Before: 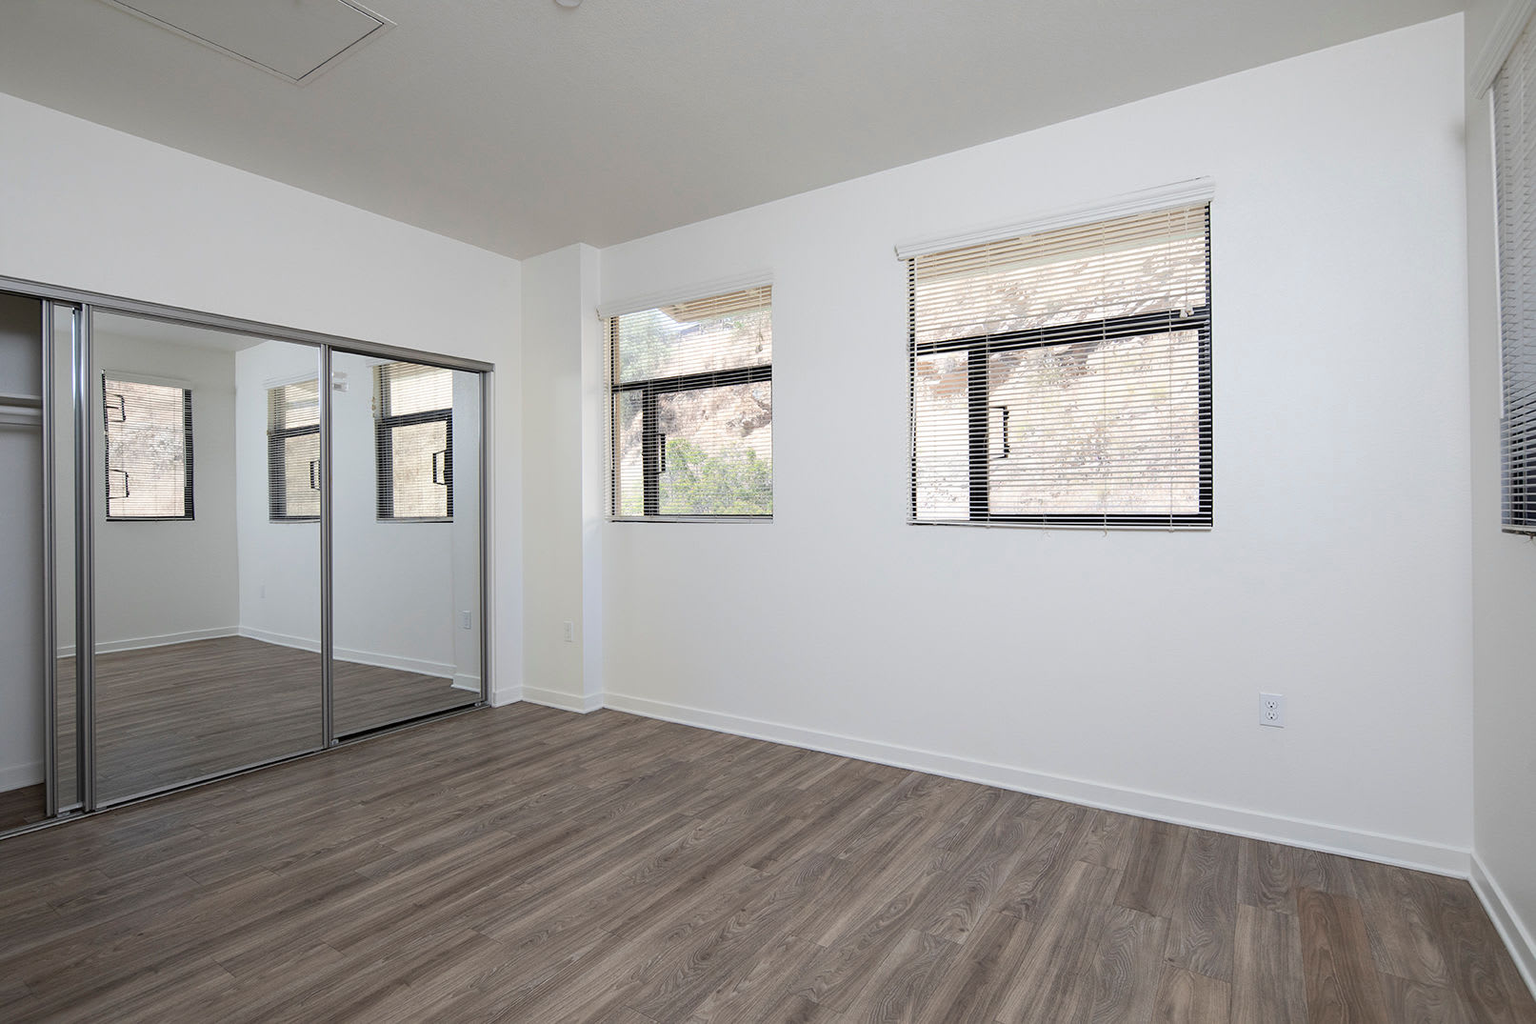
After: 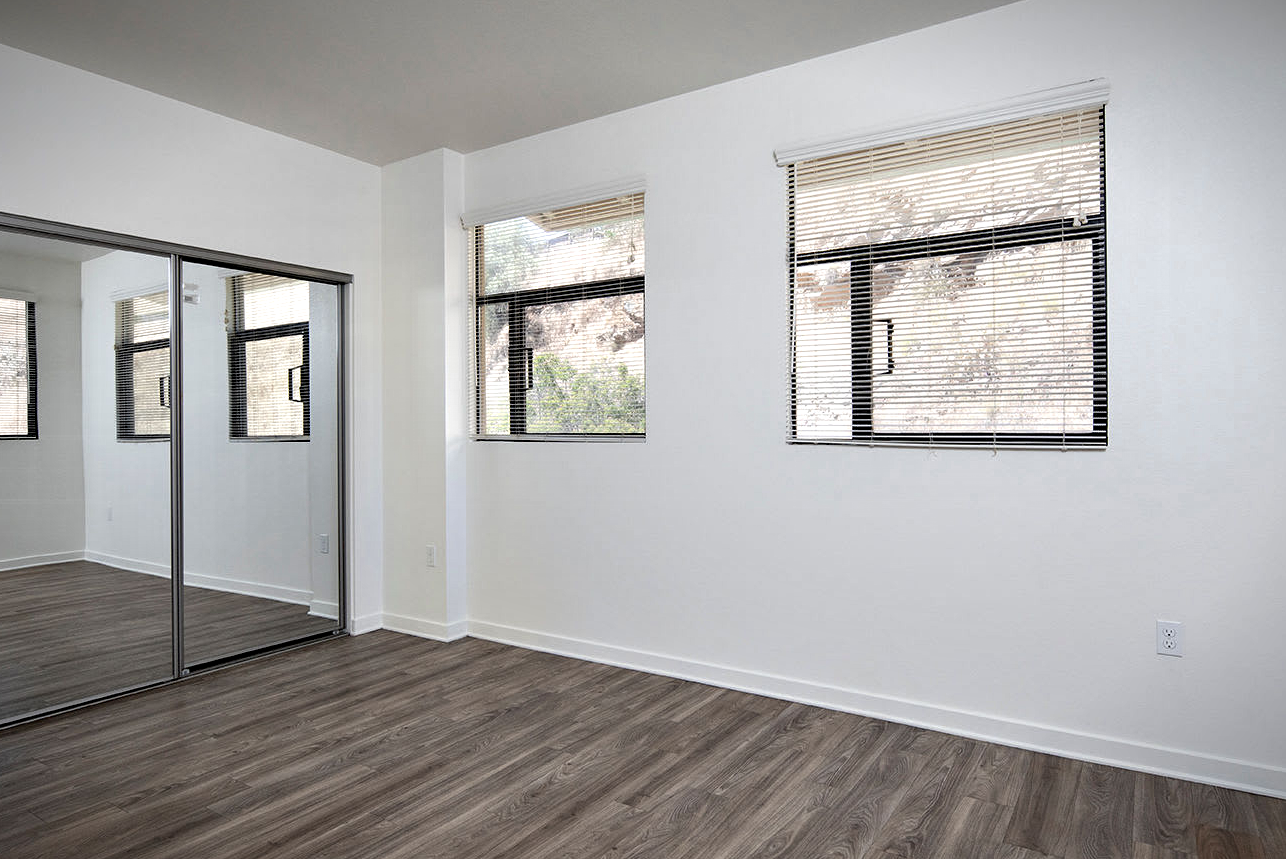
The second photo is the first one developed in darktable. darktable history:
crop and rotate: left 10.294%, top 10.024%, right 9.955%, bottom 10.04%
vignetting: fall-off start 99.06%, fall-off radius 100.37%, brightness -0.996, saturation 0.493, width/height ratio 1.425
contrast equalizer: y [[0.601, 0.6, 0.598, 0.598, 0.6, 0.601], [0.5 ×6], [0.5 ×6], [0 ×6], [0 ×6]]
